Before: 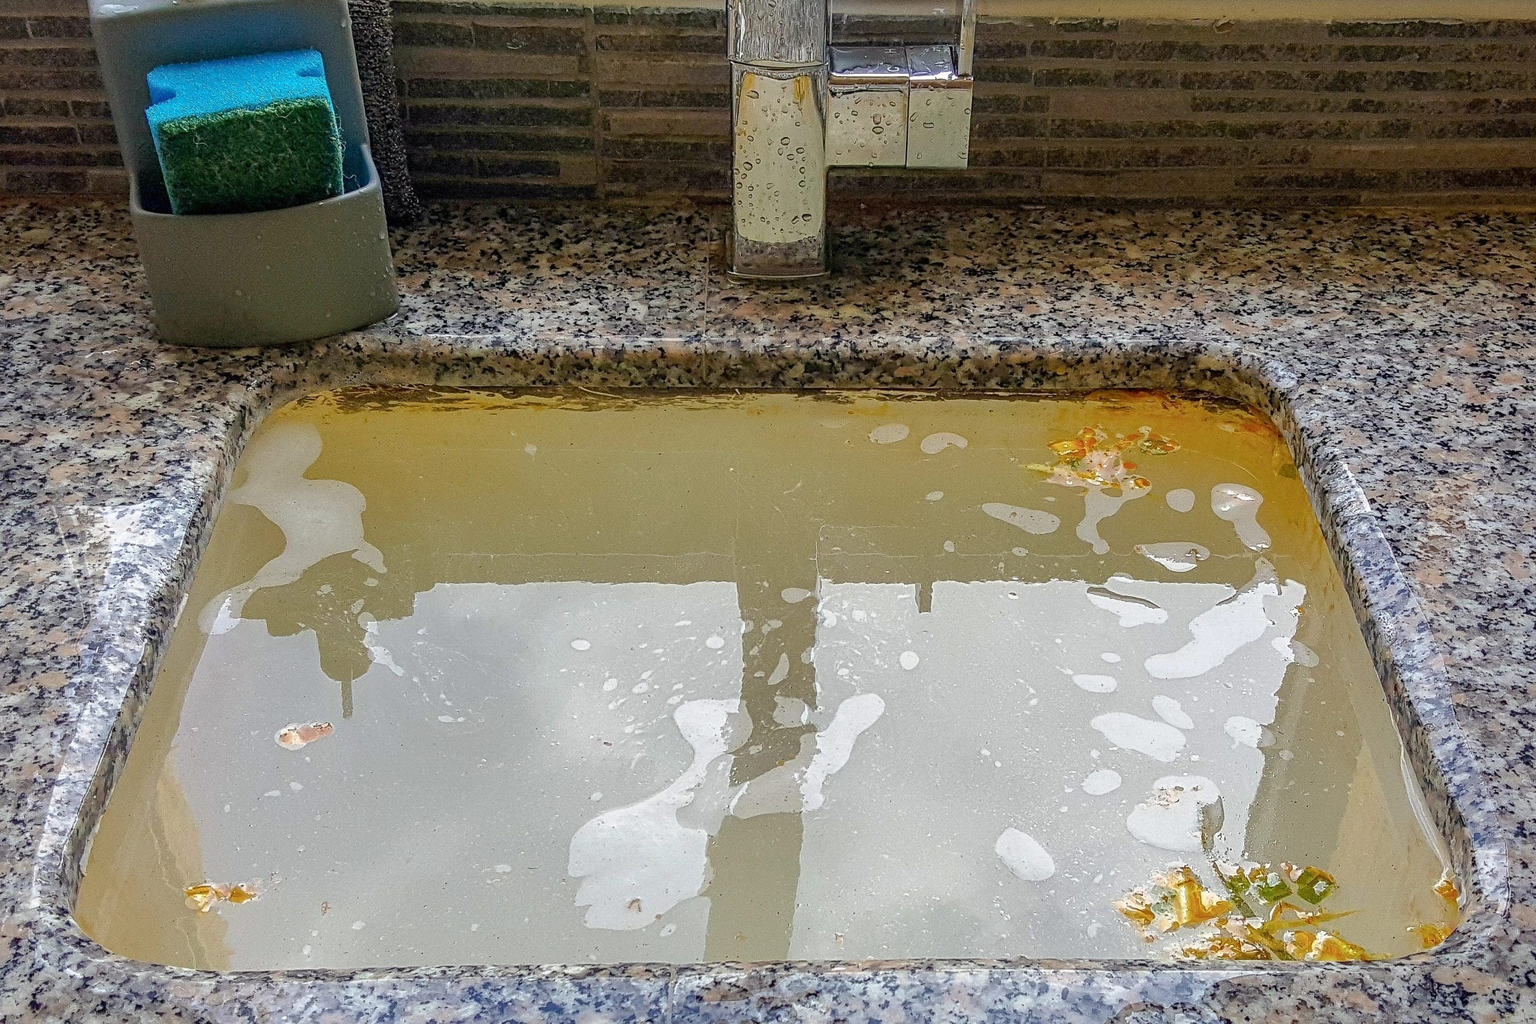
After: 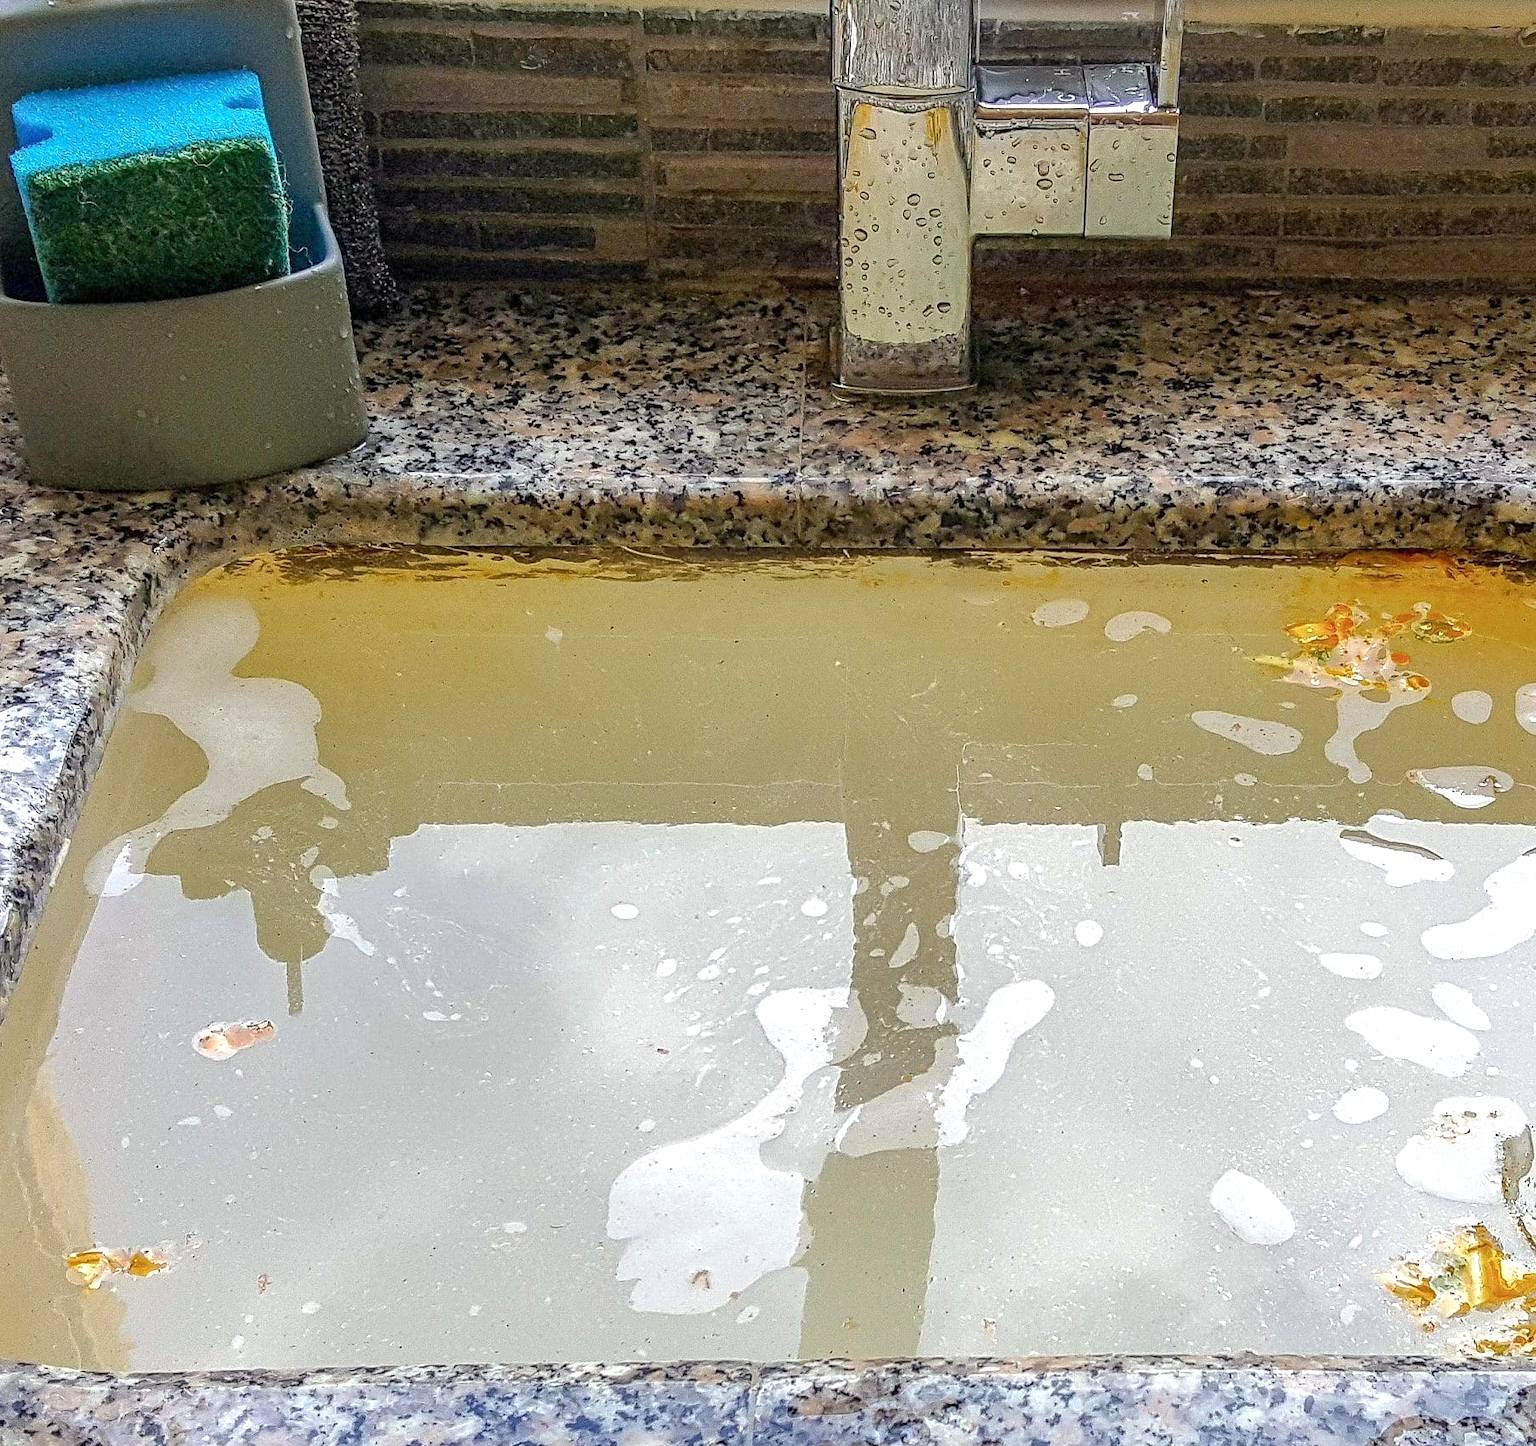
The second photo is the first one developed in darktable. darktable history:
crop and rotate: left 9.061%, right 20.142%
exposure: exposure 0.426 EV, compensate highlight preservation false
